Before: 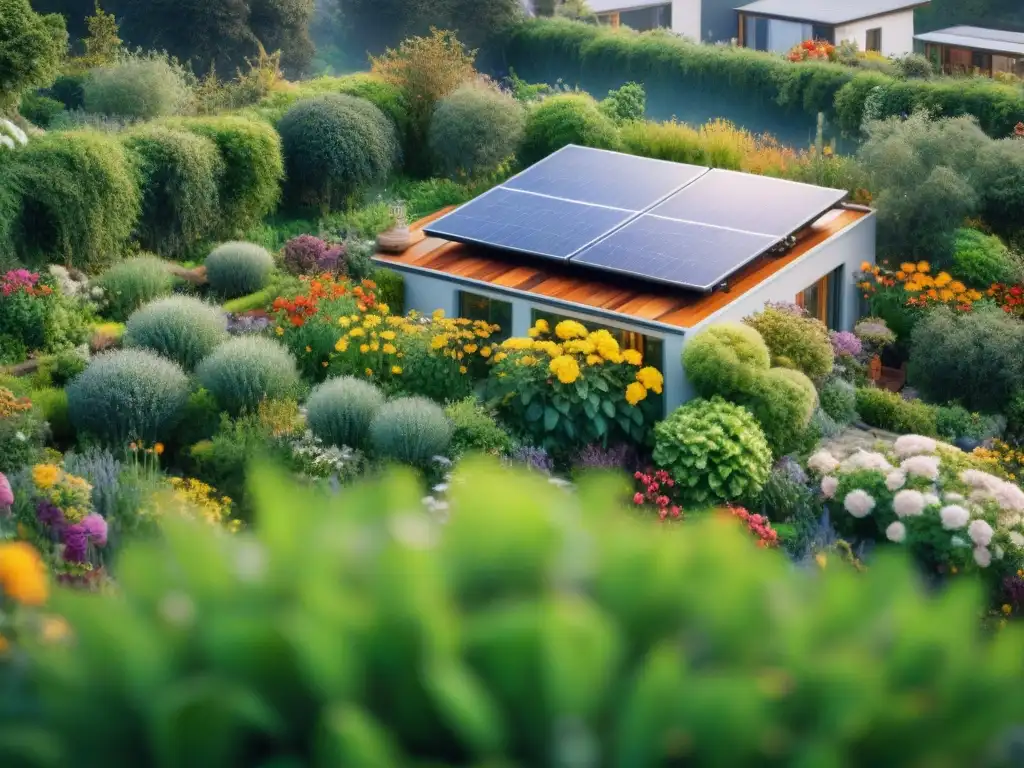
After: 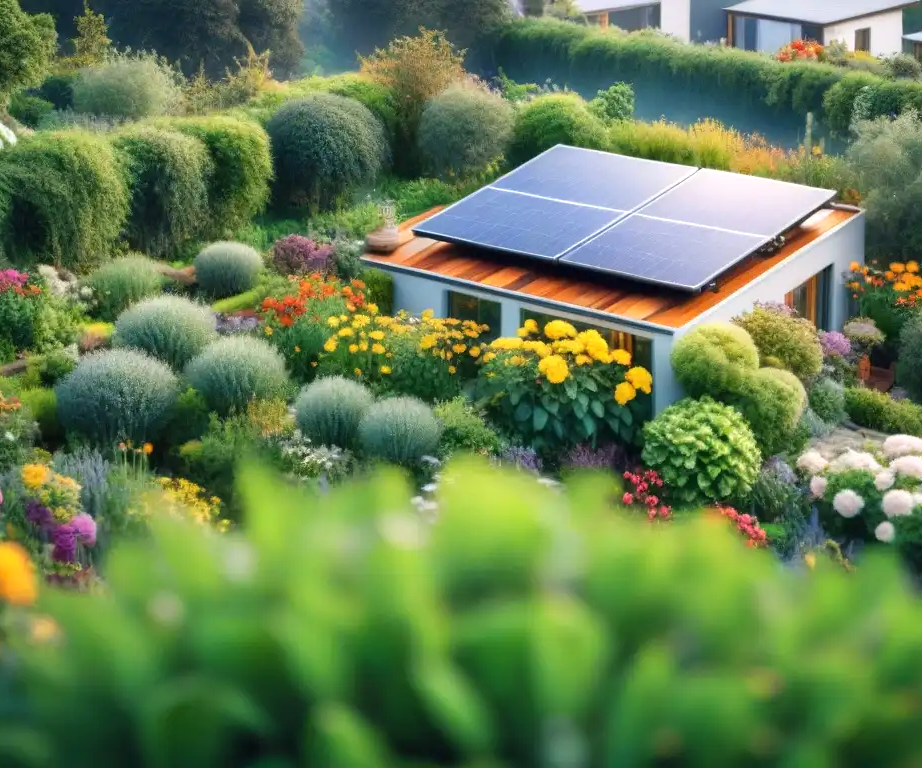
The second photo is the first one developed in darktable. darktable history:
exposure: black level correction 0, exposure 0.3 EV, compensate highlight preservation false
crop and rotate: left 1.088%, right 8.807%
